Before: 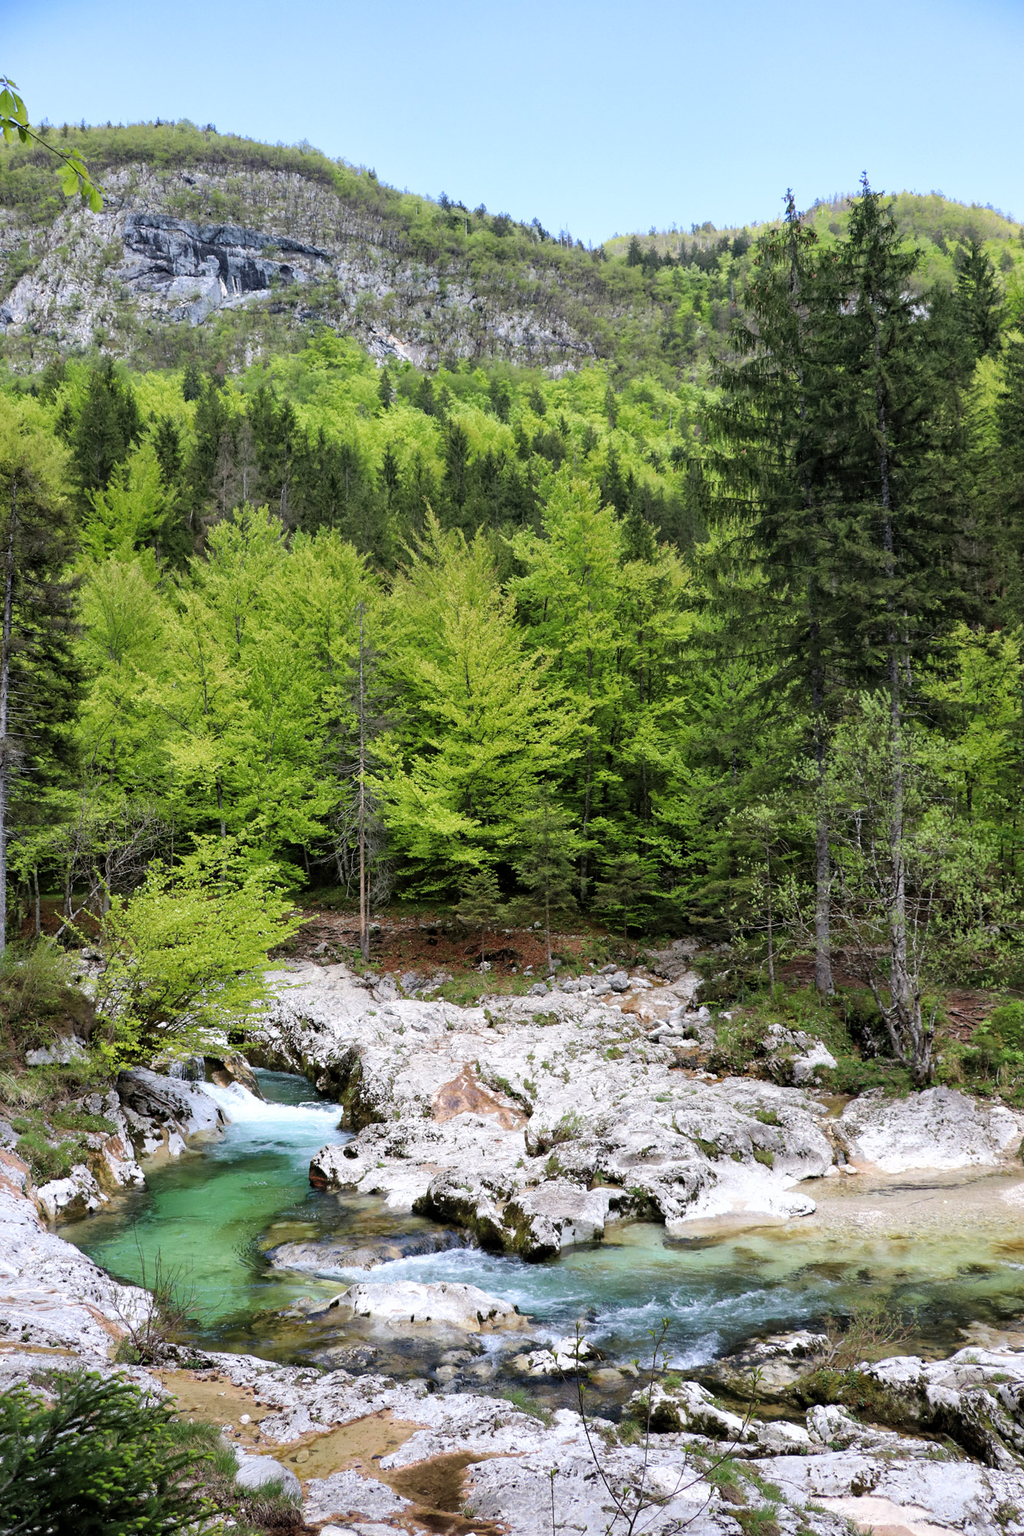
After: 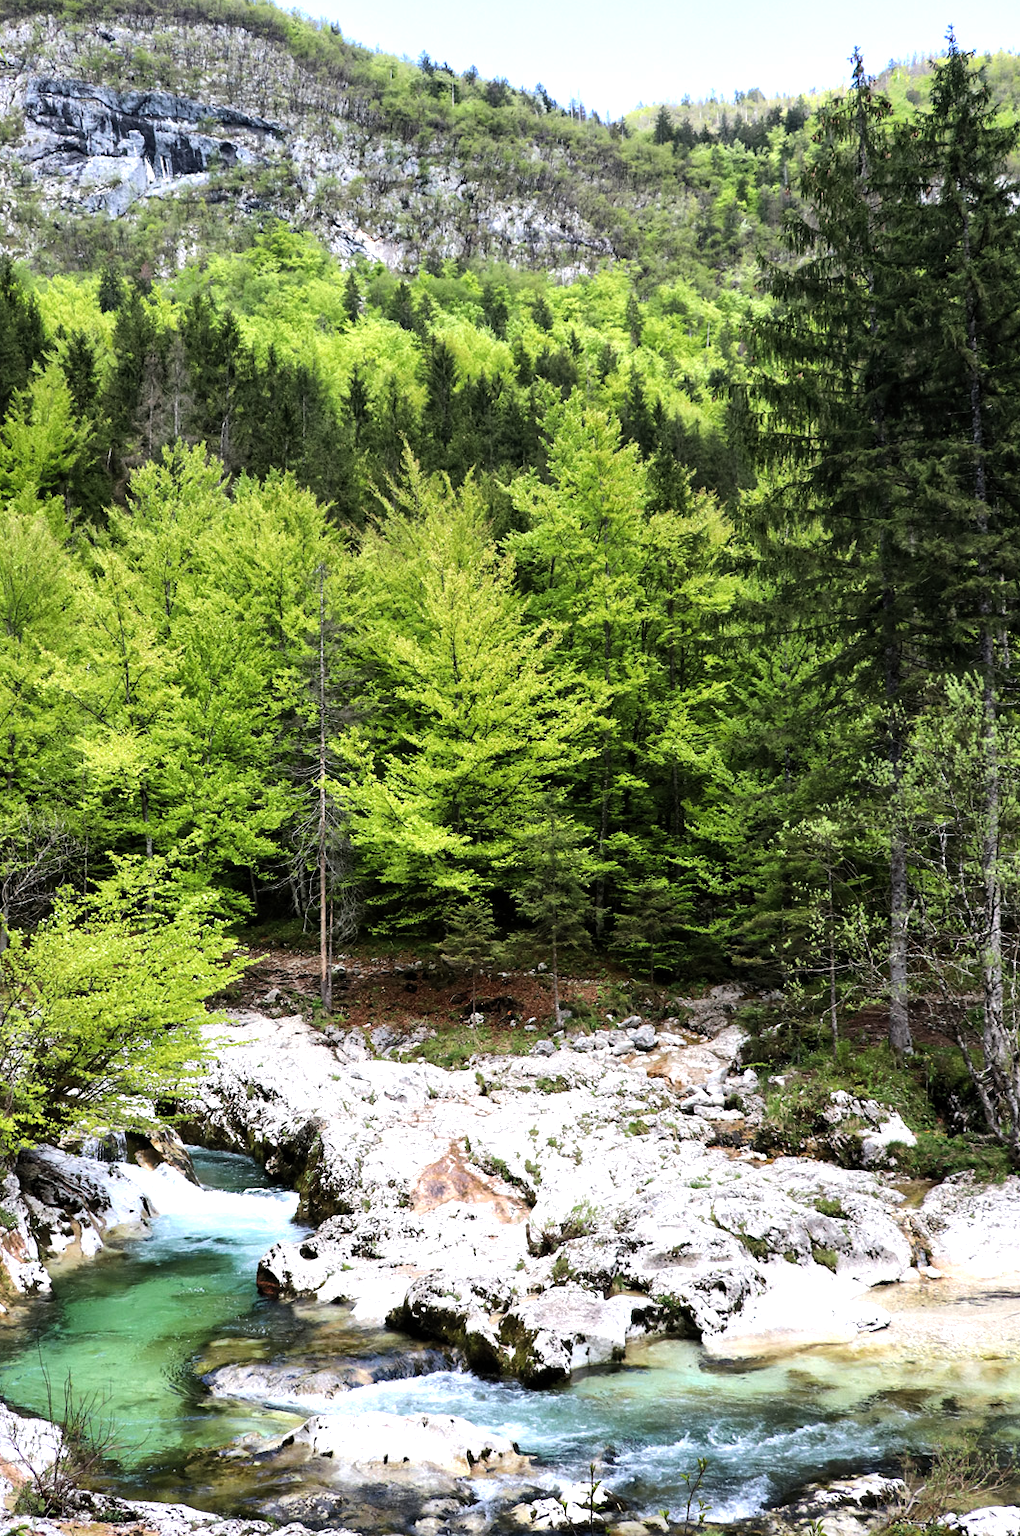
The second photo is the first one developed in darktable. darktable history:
tone equalizer: -8 EV -0.734 EV, -7 EV -0.685 EV, -6 EV -0.593 EV, -5 EV -0.414 EV, -3 EV 0.393 EV, -2 EV 0.6 EV, -1 EV 0.682 EV, +0 EV 0.748 EV, edges refinement/feathering 500, mask exposure compensation -1.57 EV, preserve details no
crop and rotate: left 10.168%, top 9.869%, right 10.058%, bottom 10.098%
